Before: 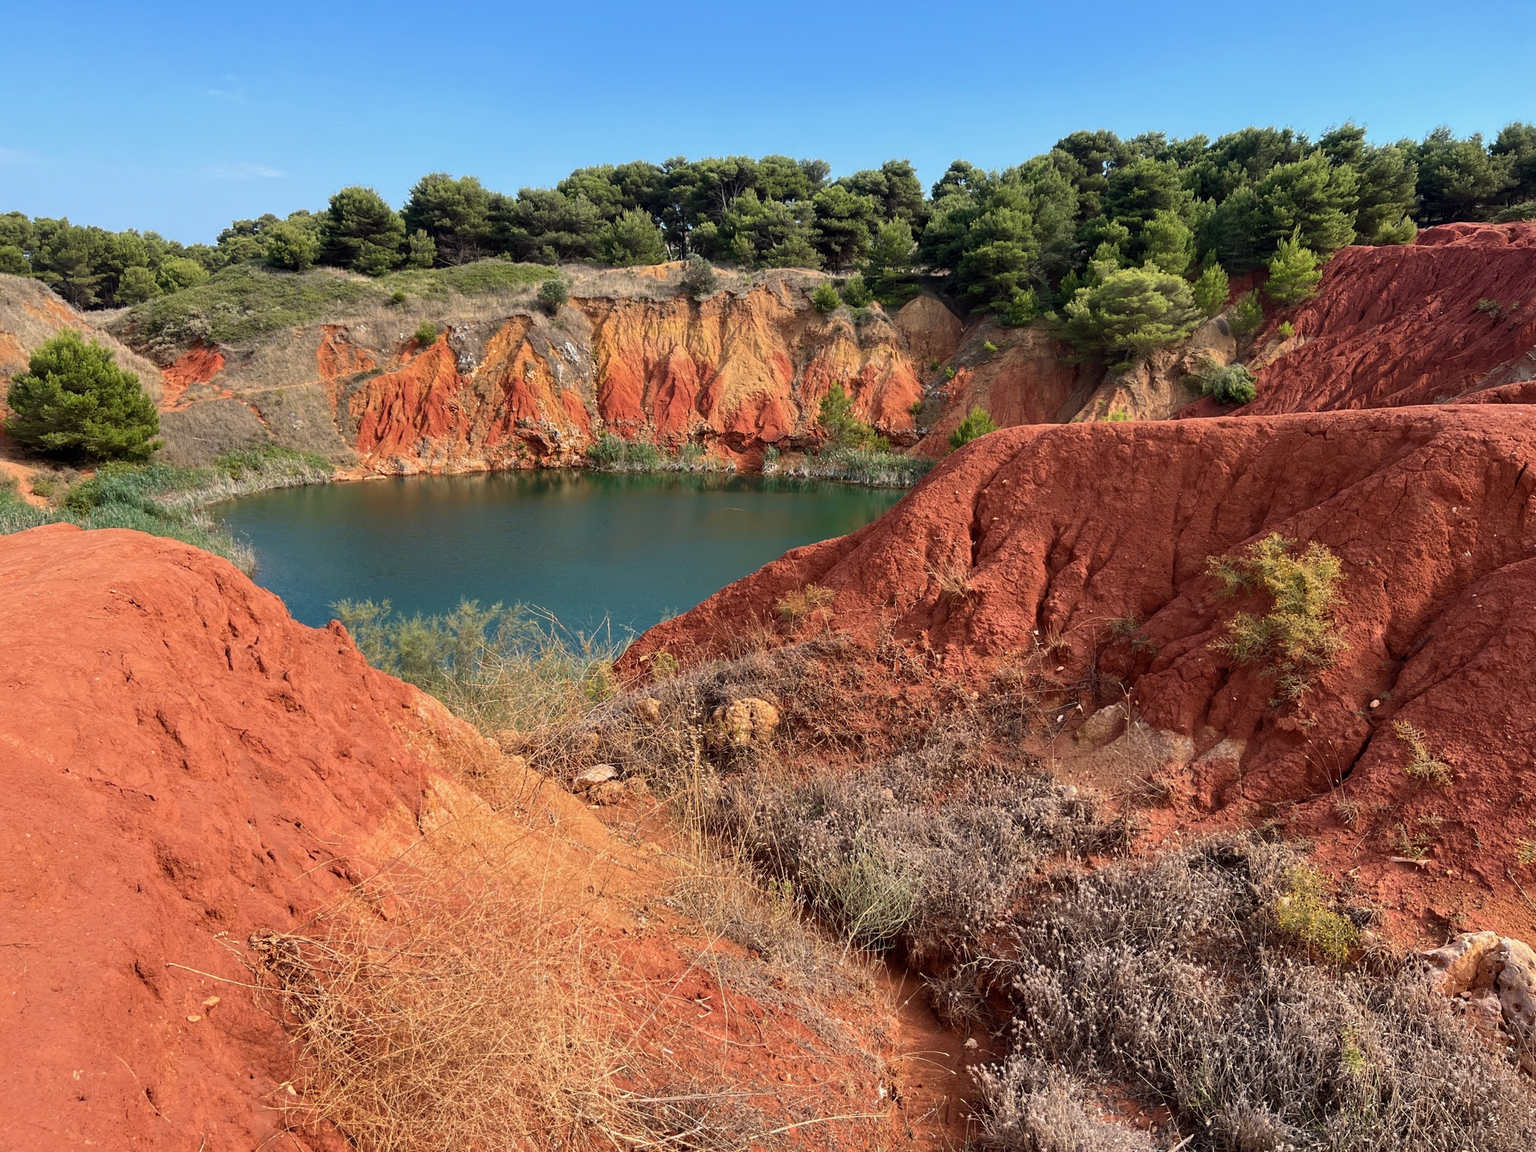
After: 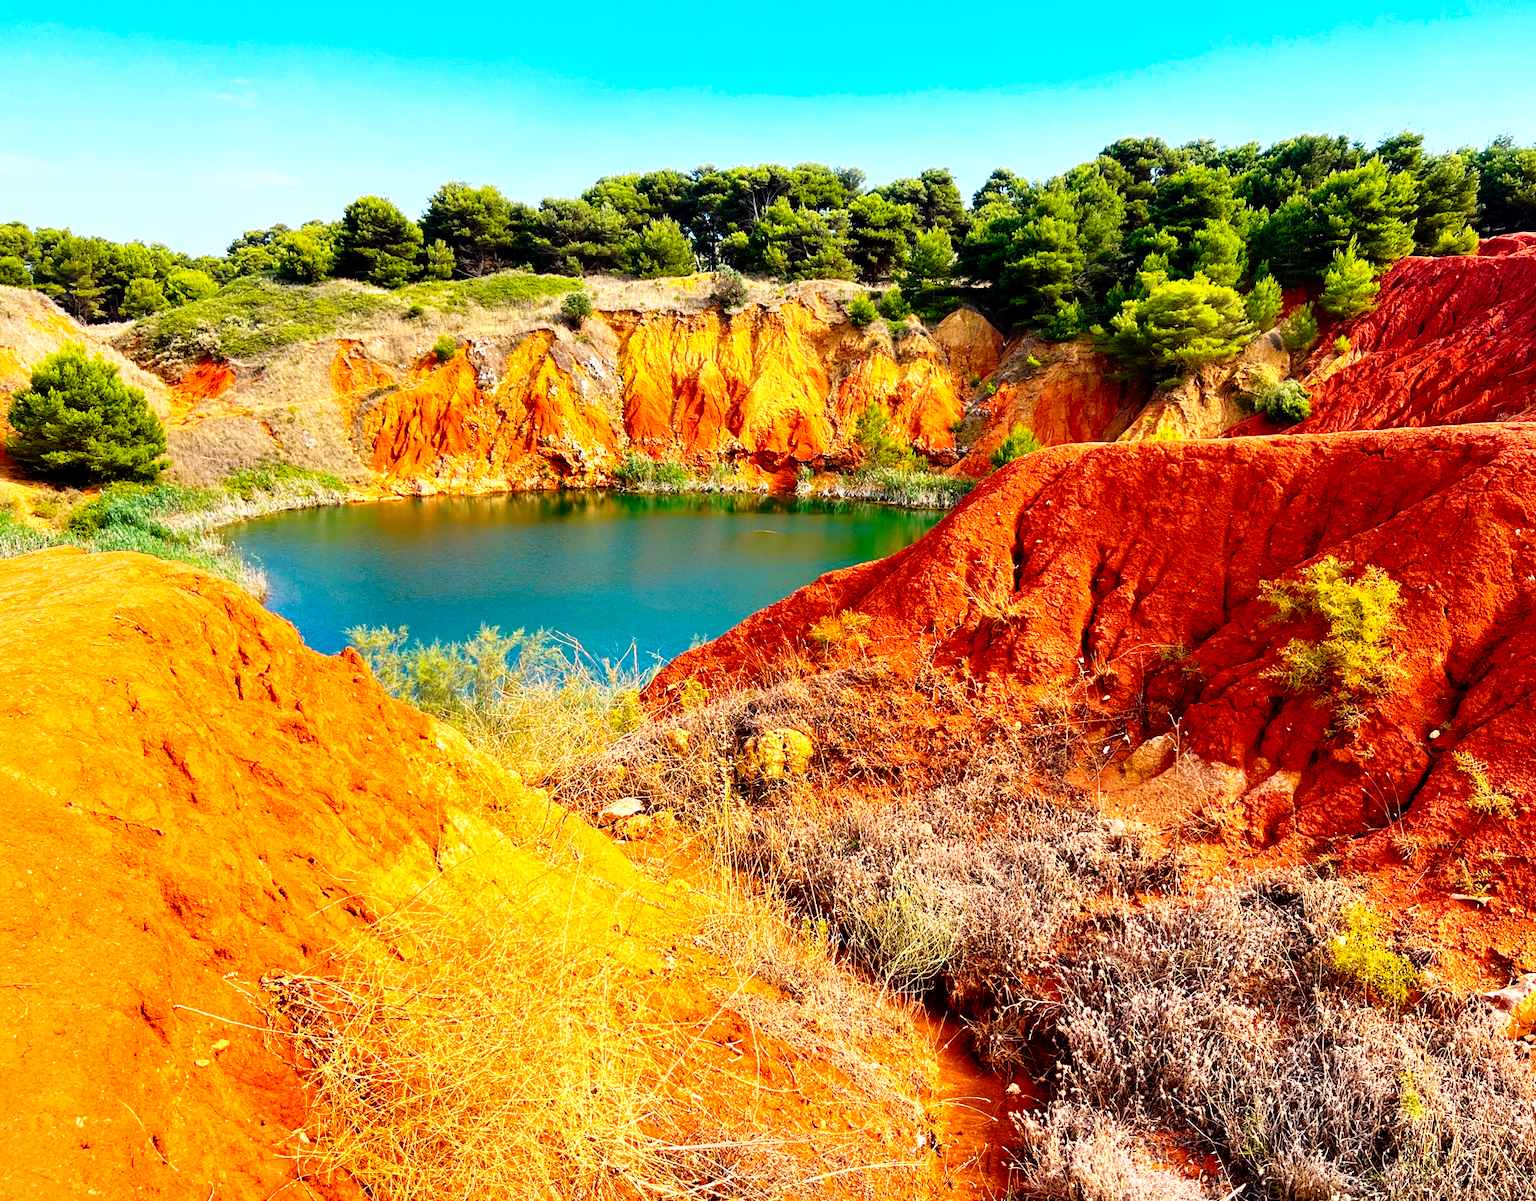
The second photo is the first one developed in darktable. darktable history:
contrast brightness saturation: saturation 0.13
tone equalizer: on, module defaults
crop: right 4.126%, bottom 0.031%
base curve: curves: ch0 [(0, 0) (0.012, 0.01) (0.073, 0.168) (0.31, 0.711) (0.645, 0.957) (1, 1)], preserve colors none
color balance rgb: linear chroma grading › global chroma 50%, perceptual saturation grading › global saturation 2.34%, global vibrance 6.64%, contrast 12.71%, saturation formula JzAzBz (2021)
